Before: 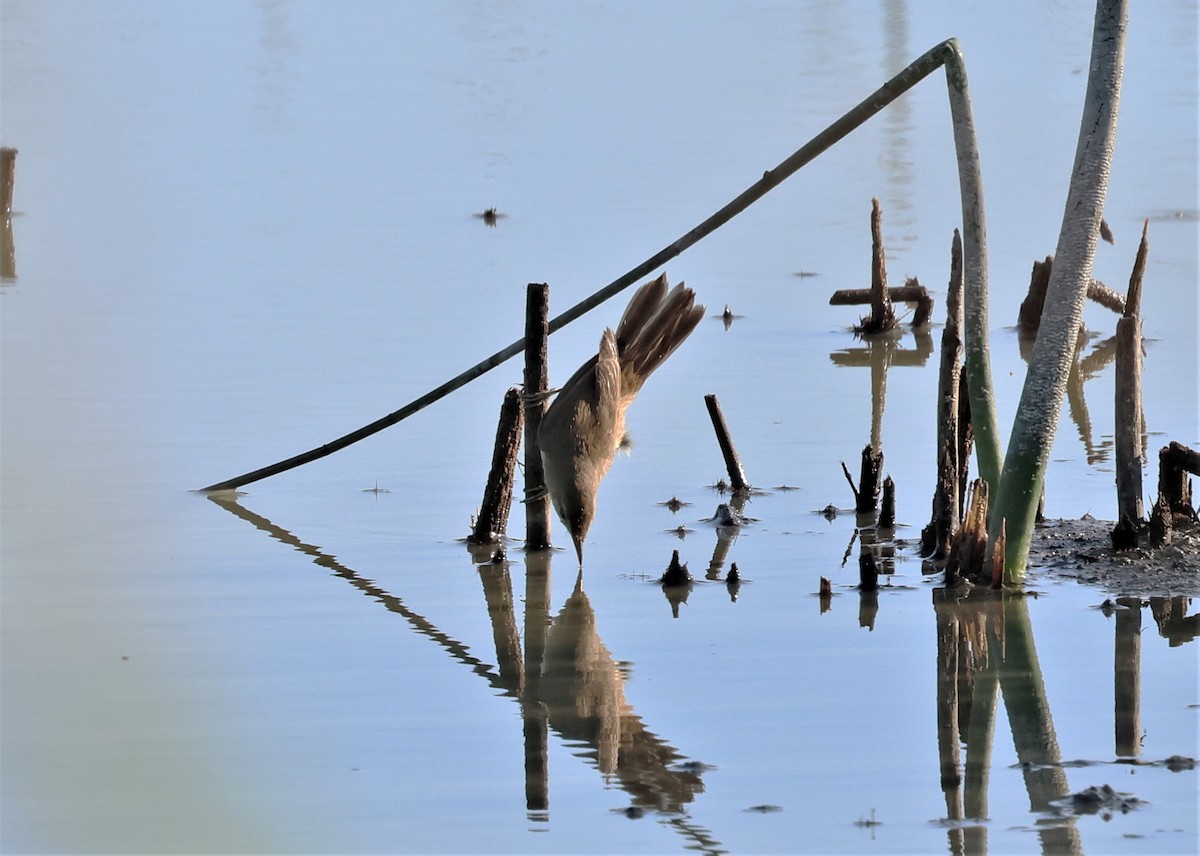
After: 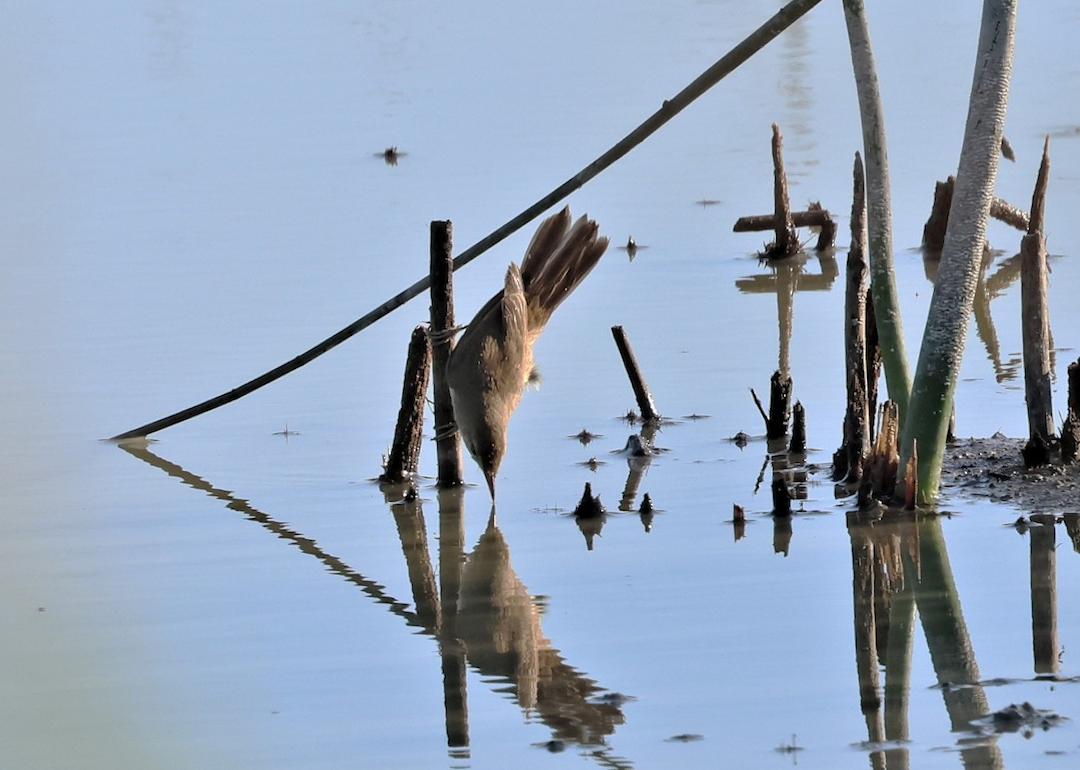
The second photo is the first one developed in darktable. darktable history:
crop and rotate: angle 1.96°, left 5.673%, top 5.673%
white balance: emerald 1
